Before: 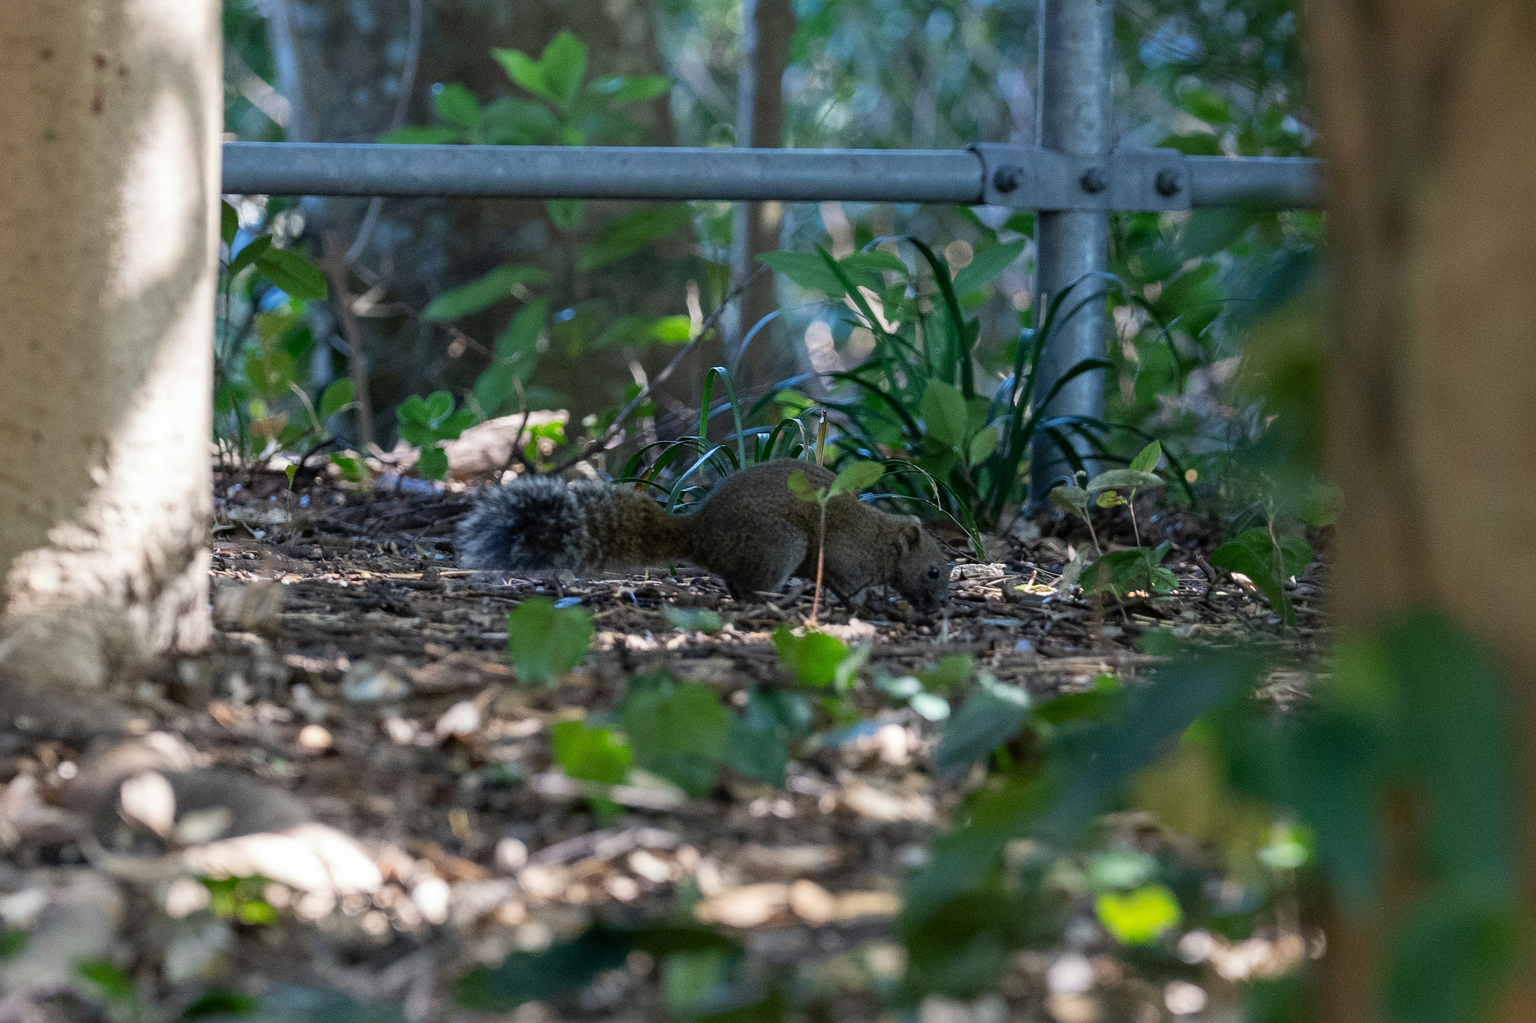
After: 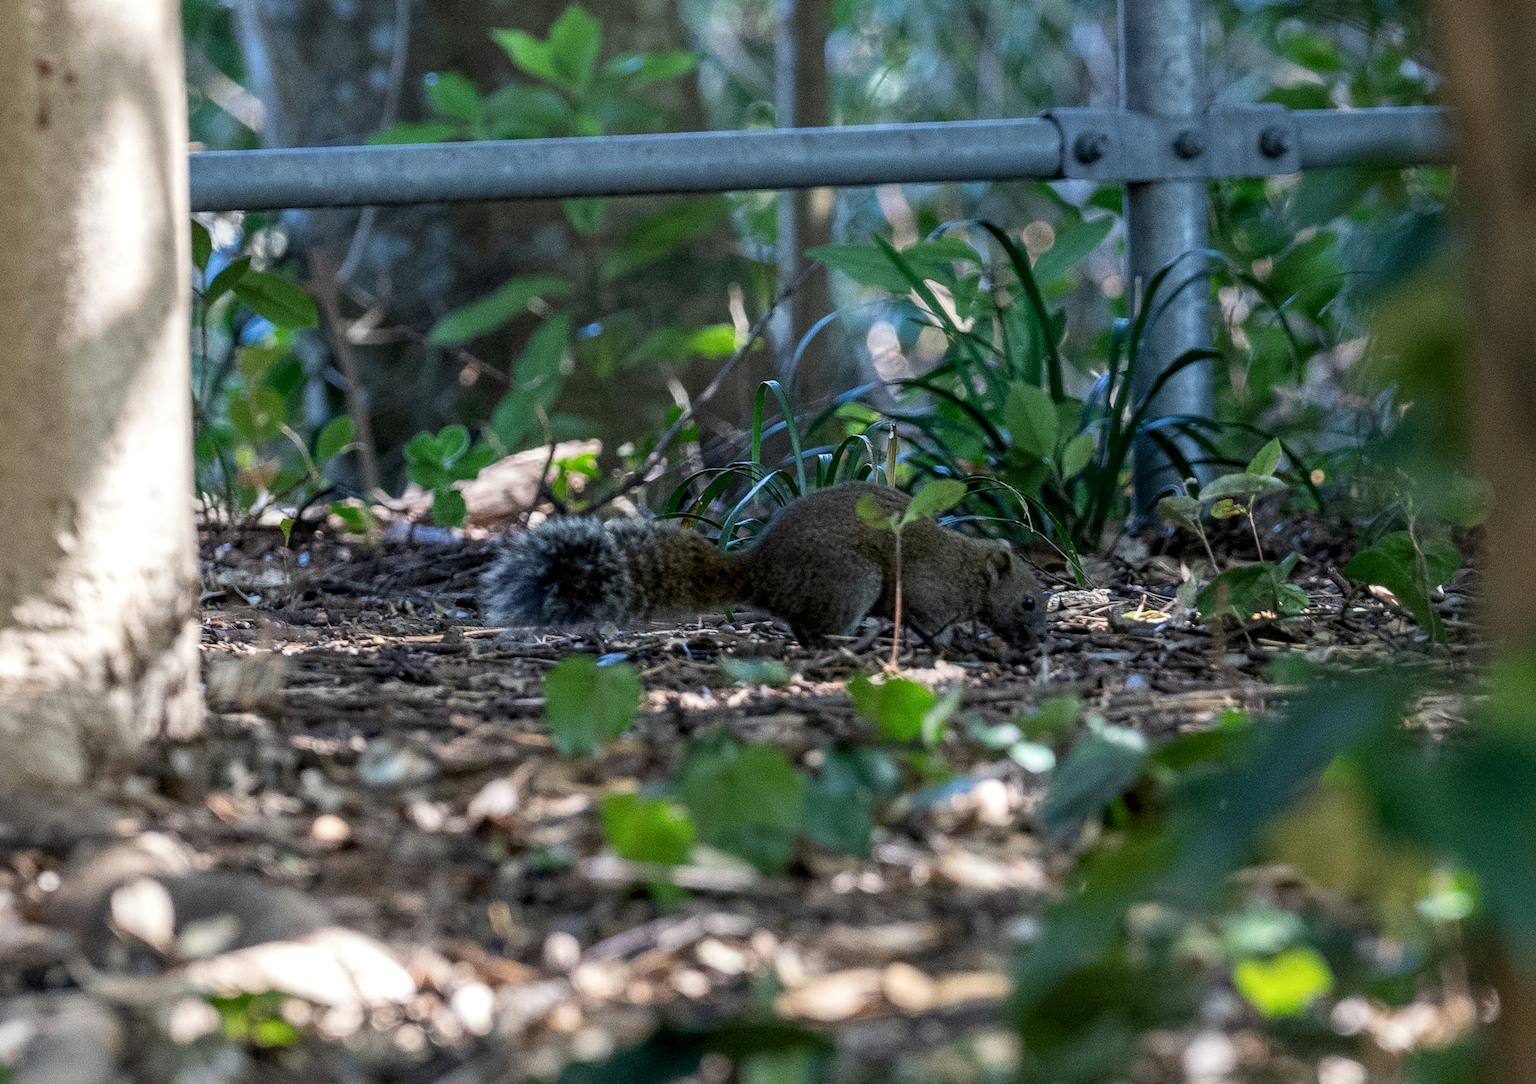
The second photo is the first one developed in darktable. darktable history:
local contrast: on, module defaults
rotate and perspective: rotation -3°, crop left 0.031, crop right 0.968, crop top 0.07, crop bottom 0.93
crop and rotate: left 1.088%, right 8.807%
